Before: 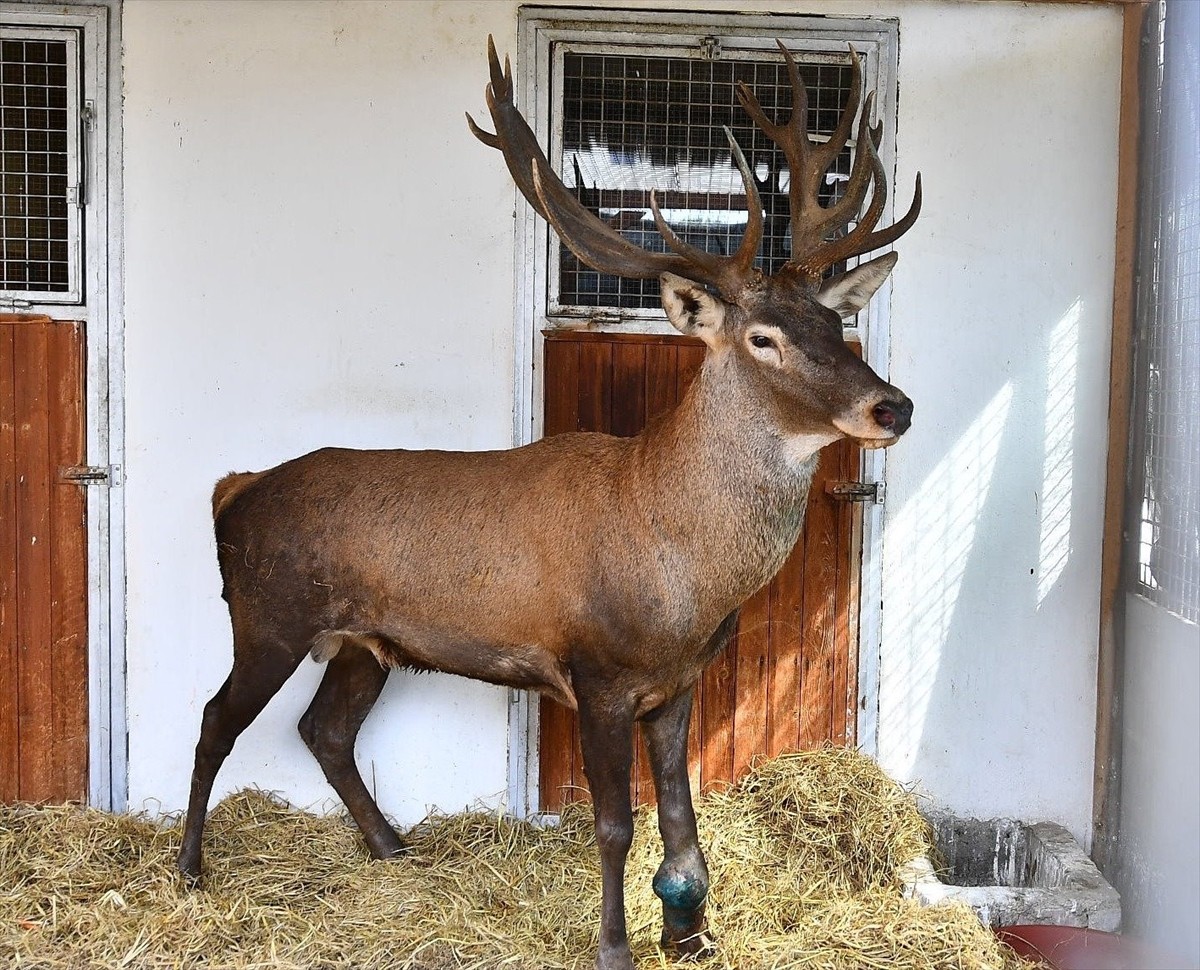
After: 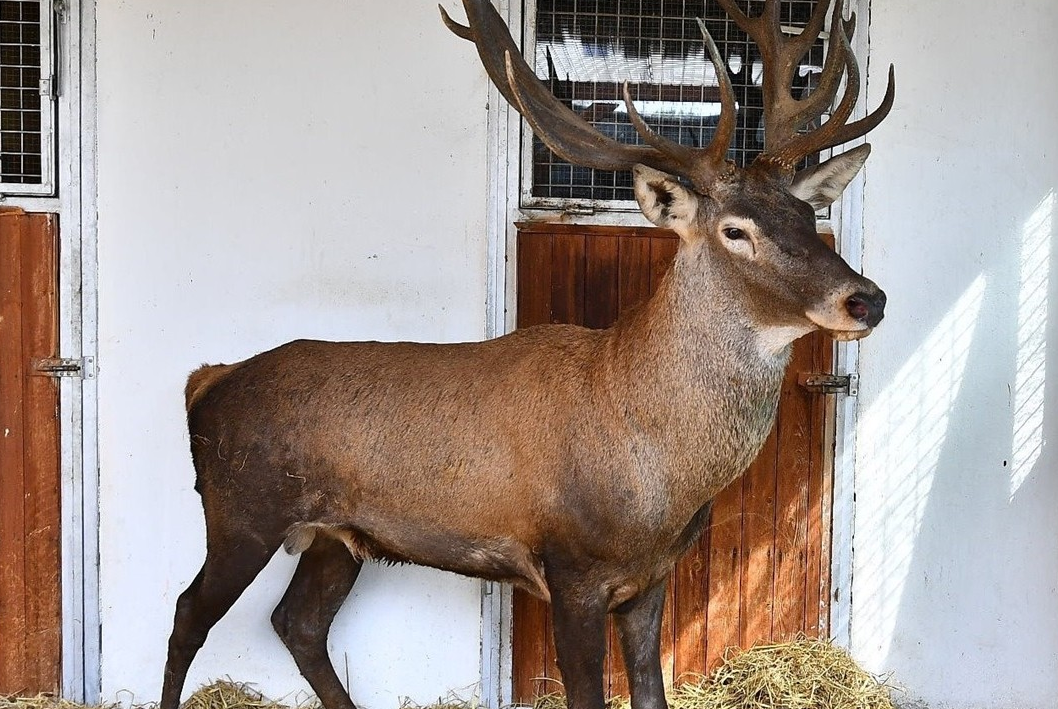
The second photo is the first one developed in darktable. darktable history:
crop and rotate: left 2.278%, top 11.147%, right 9.496%, bottom 15.748%
